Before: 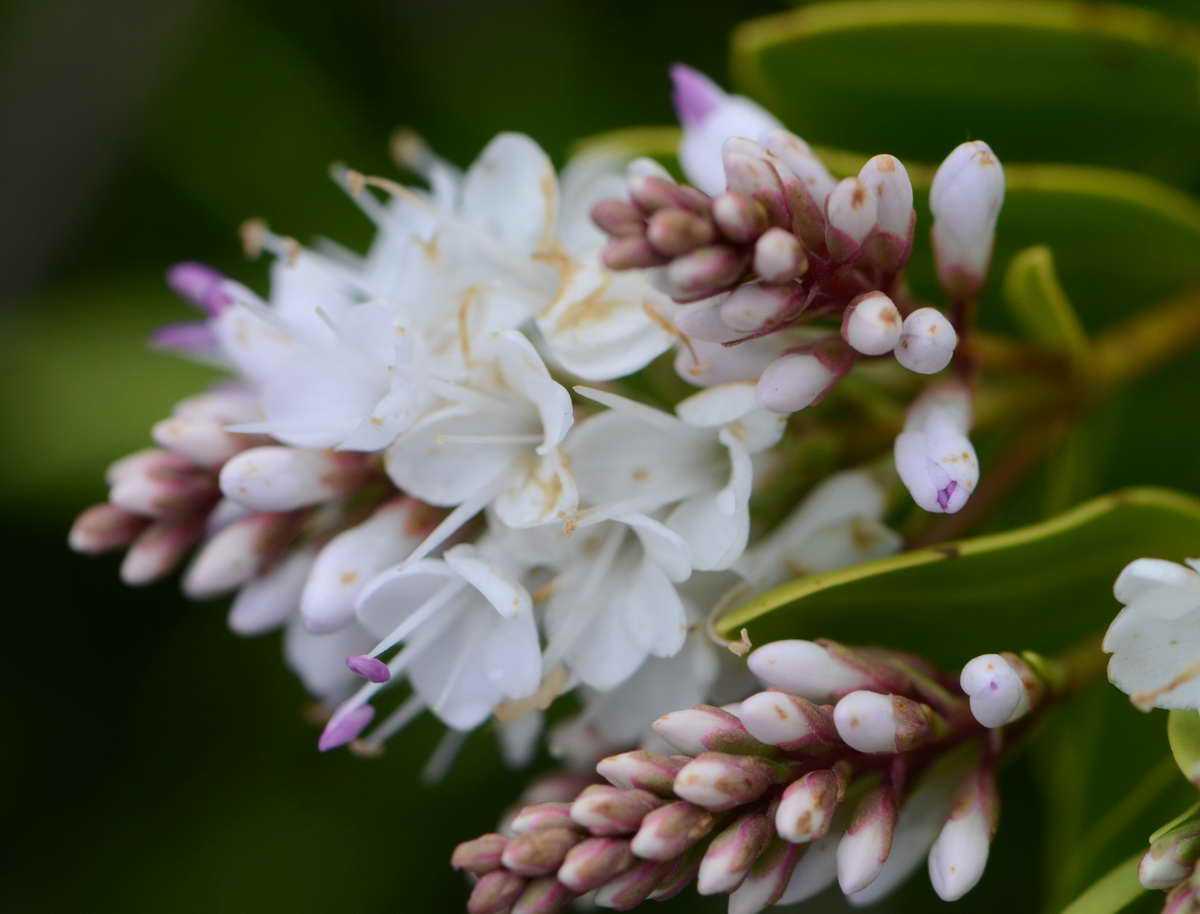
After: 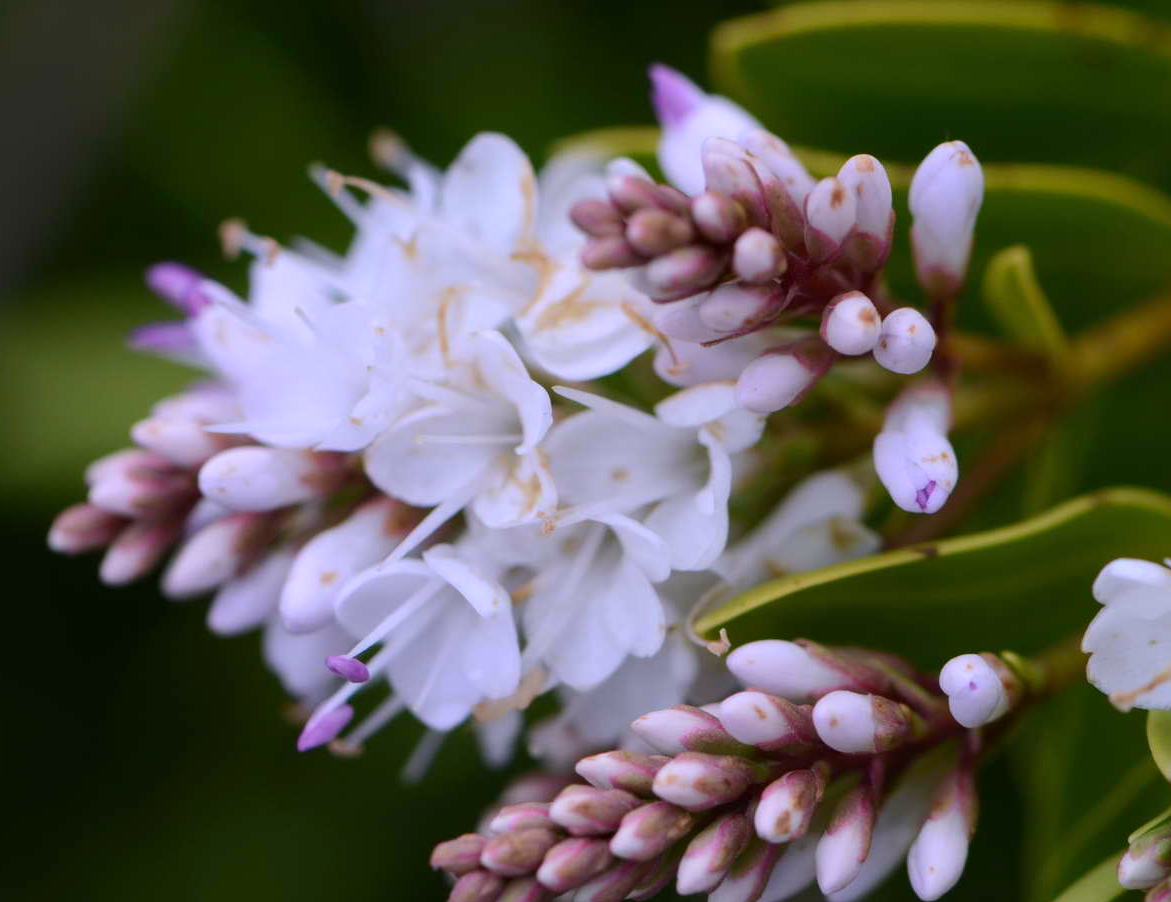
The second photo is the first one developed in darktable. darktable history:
crop and rotate: left 1.774%, right 0.633%, bottom 1.28%
white balance: red 1.042, blue 1.17
